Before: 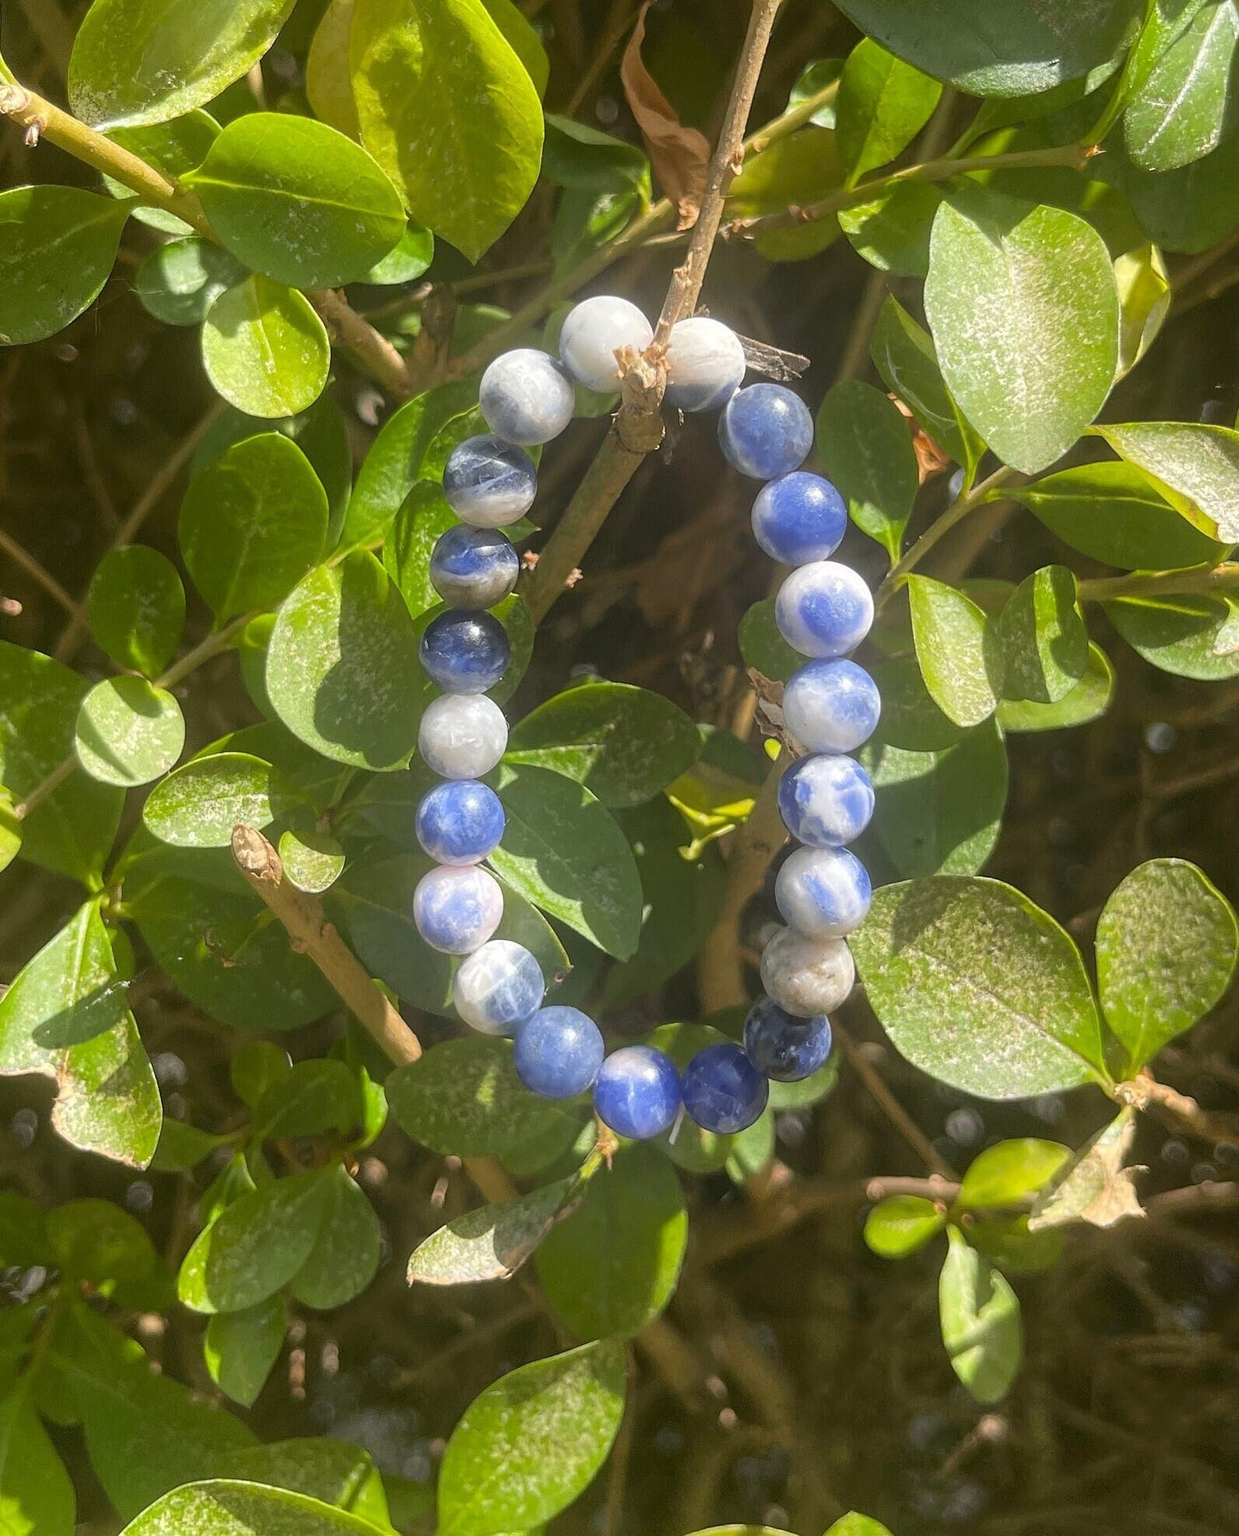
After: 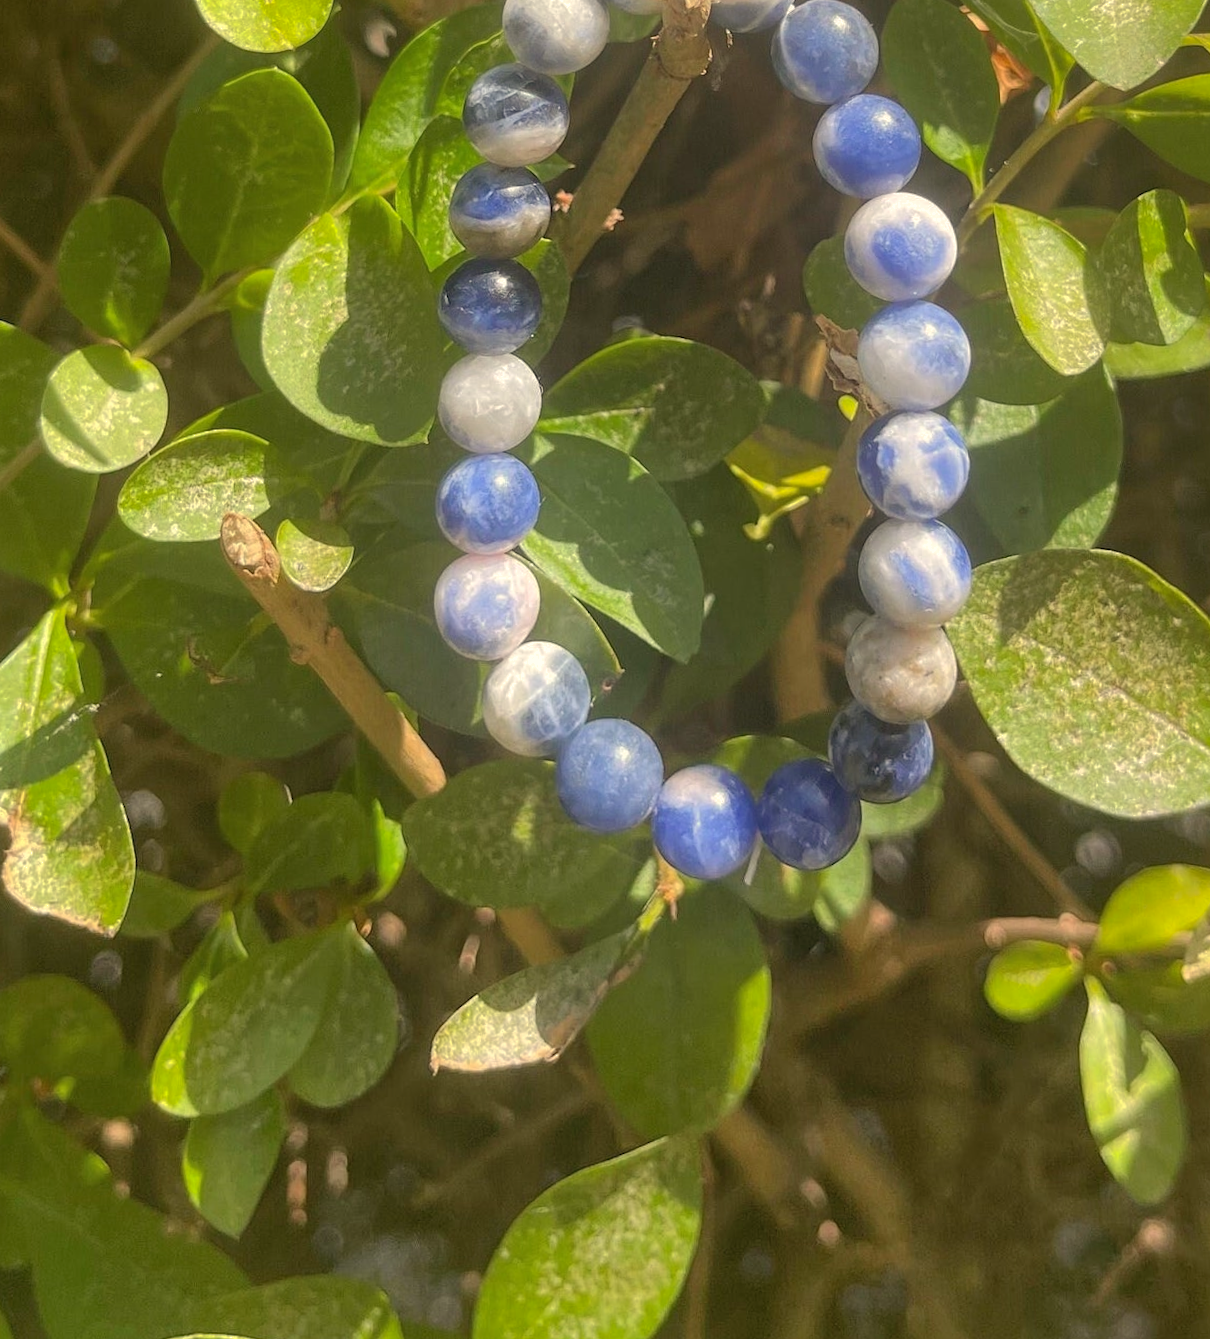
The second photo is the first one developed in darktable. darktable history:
white balance: red 1.045, blue 0.932
crop: top 20.916%, right 9.437%, bottom 0.316%
rotate and perspective: rotation -1.68°, lens shift (vertical) -0.146, crop left 0.049, crop right 0.912, crop top 0.032, crop bottom 0.96
shadows and highlights: on, module defaults
